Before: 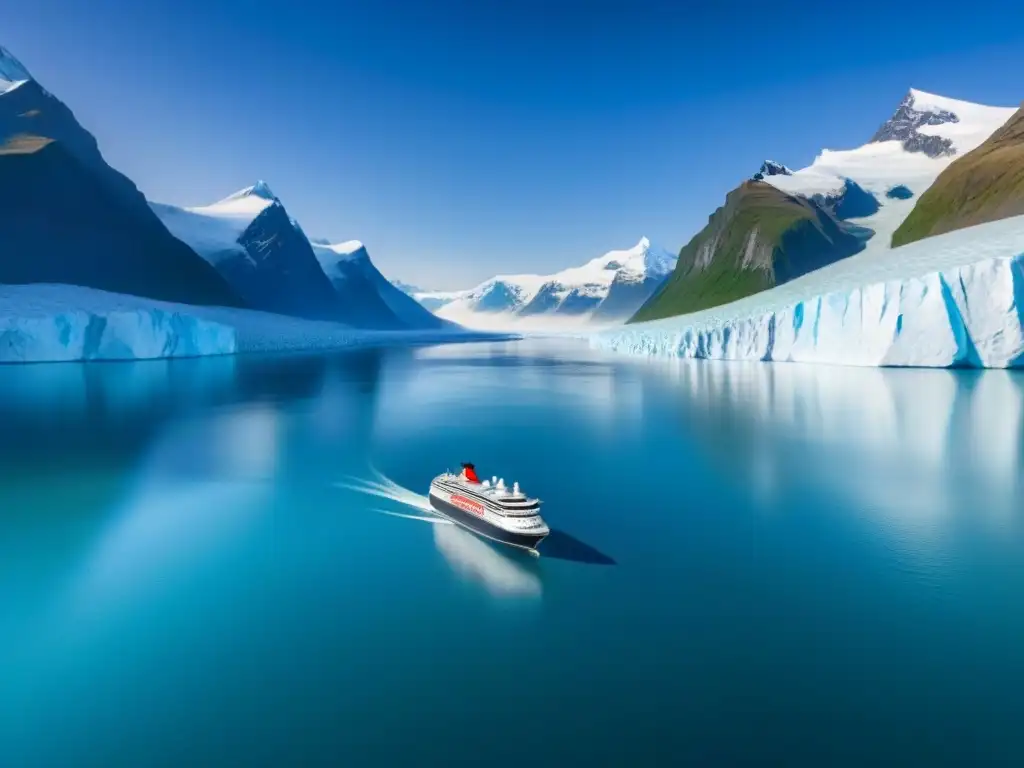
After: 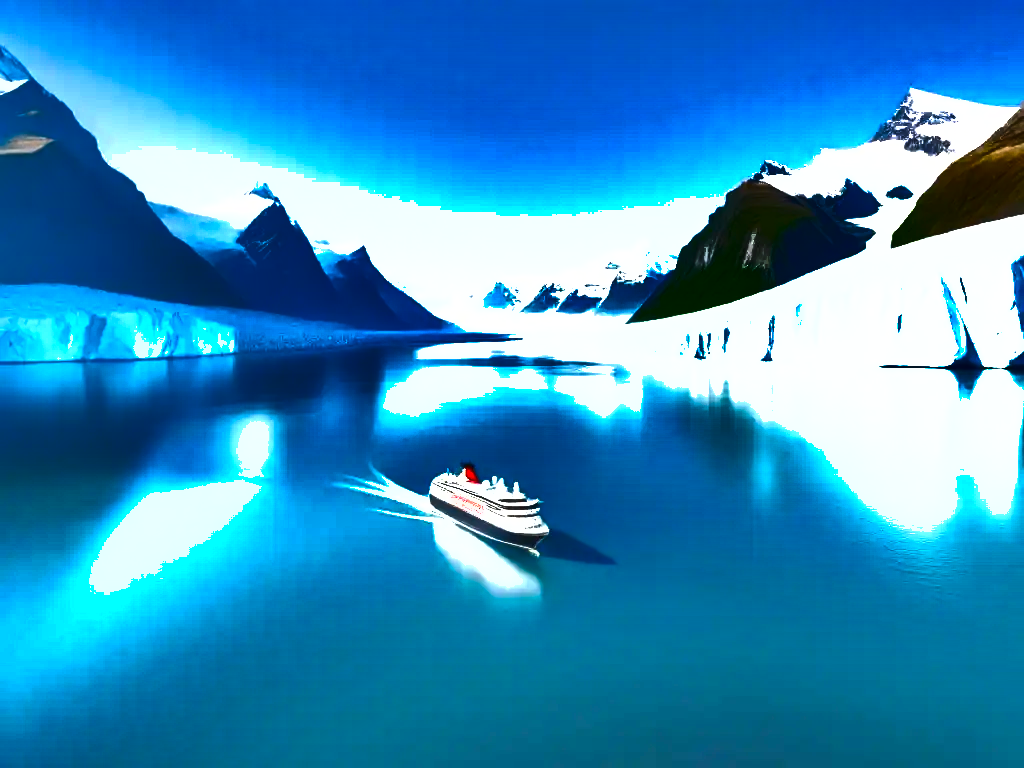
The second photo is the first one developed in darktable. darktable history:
exposure: black level correction 0, exposure 1.74 EV, compensate highlight preservation false
shadows and highlights: radius 124.46, shadows 99.81, white point adjustment -2.94, highlights -98.02, soften with gaussian
